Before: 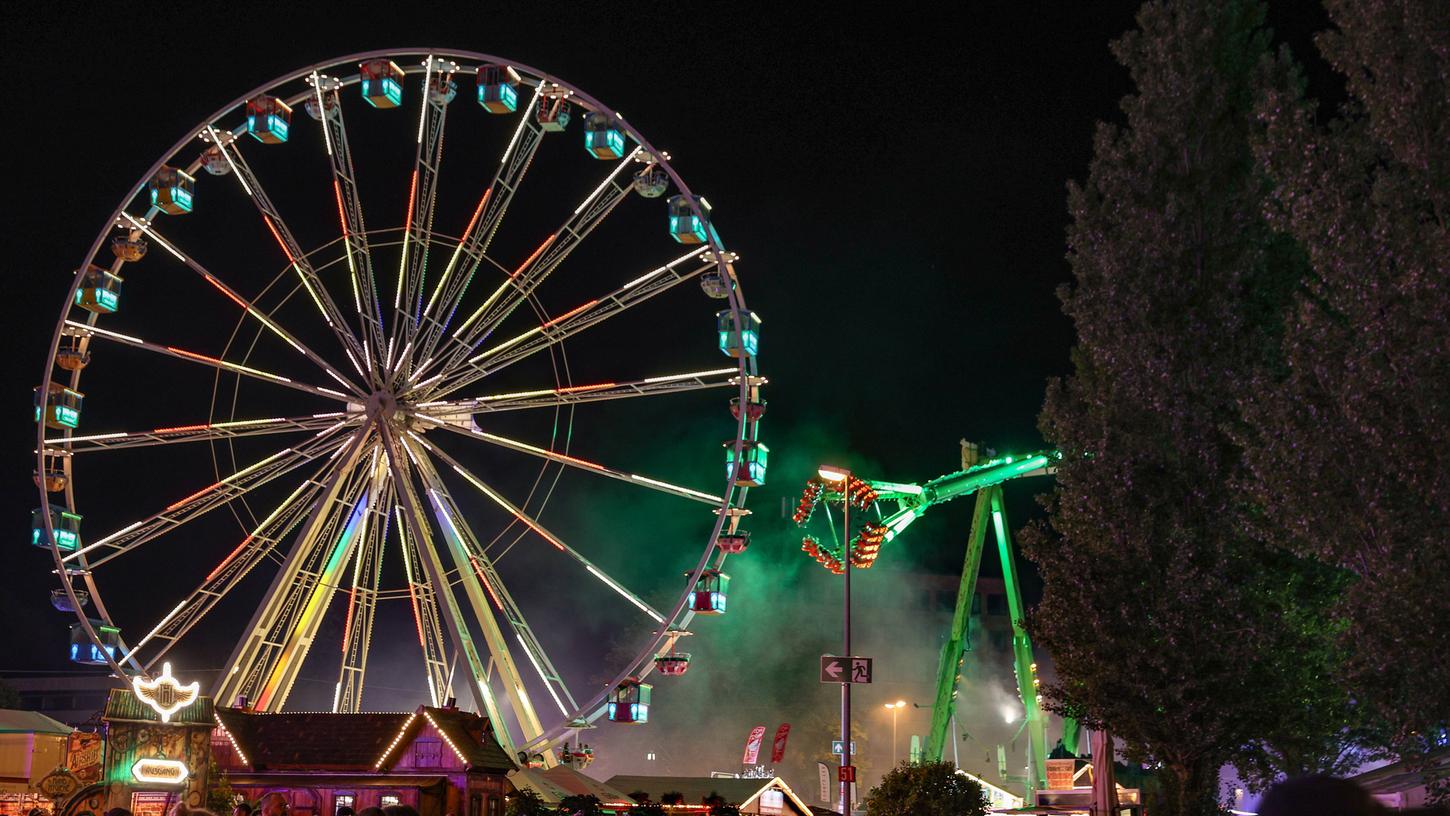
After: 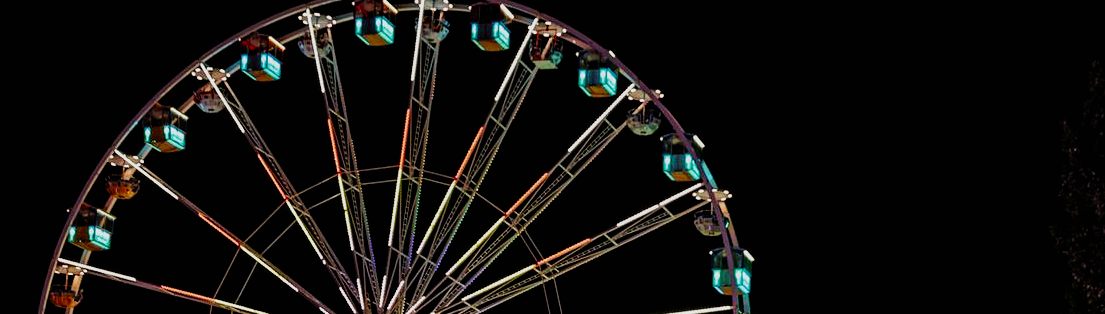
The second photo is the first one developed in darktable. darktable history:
crop: left 0.515%, top 7.629%, right 23.244%, bottom 53.829%
filmic rgb: black relative exposure -4.98 EV, white relative exposure 3.97 EV, hardness 2.9, contrast 1.399, add noise in highlights 0, preserve chrominance no, color science v3 (2019), use custom middle-gray values true, contrast in highlights soft
